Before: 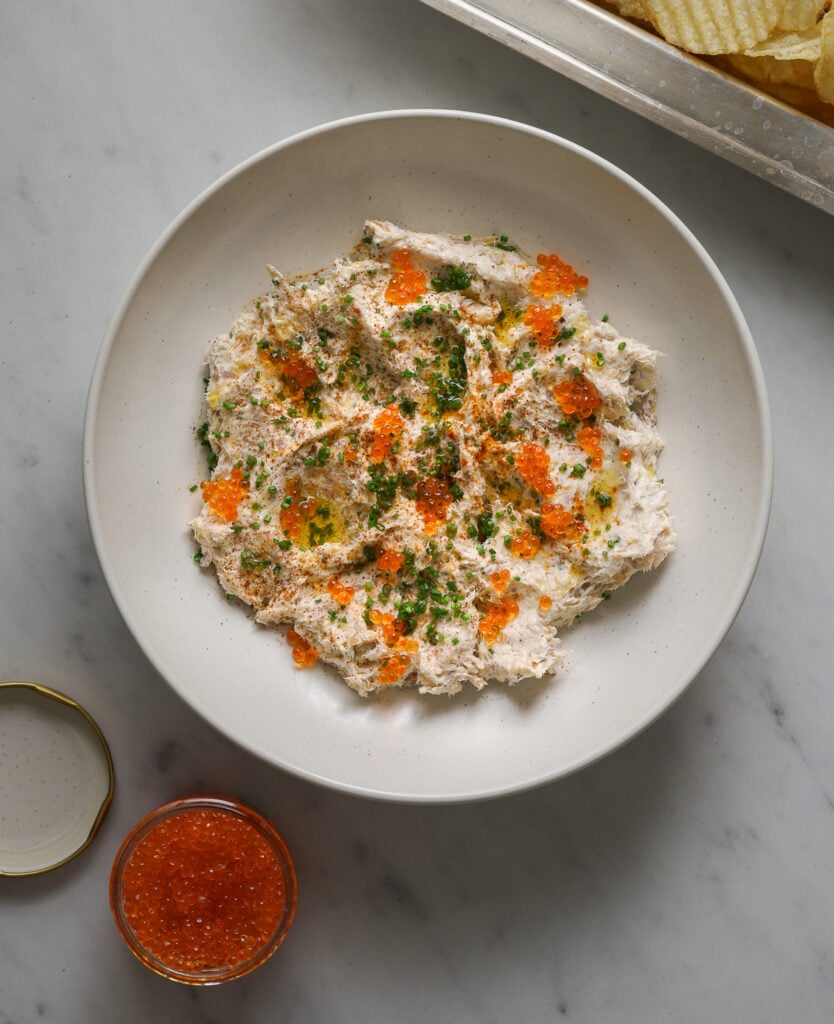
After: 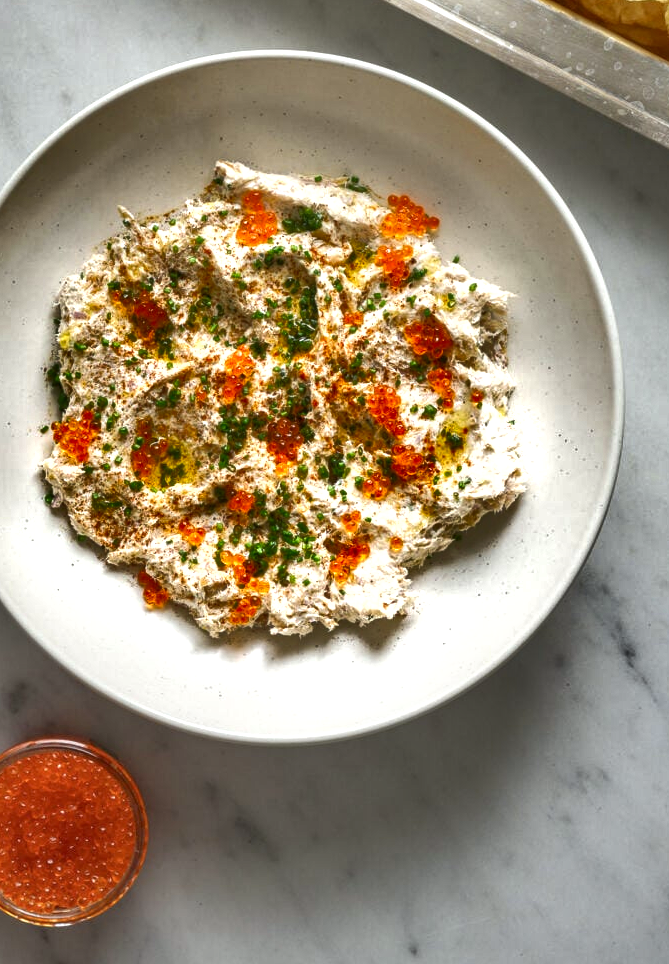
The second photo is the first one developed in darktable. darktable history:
white balance: red 0.978, blue 0.999
local contrast: on, module defaults
exposure: exposure 0.781 EV, compensate highlight preservation false
shadows and highlights: white point adjustment 0.1, highlights -70, soften with gaussian
crop and rotate: left 17.959%, top 5.771%, right 1.742%
